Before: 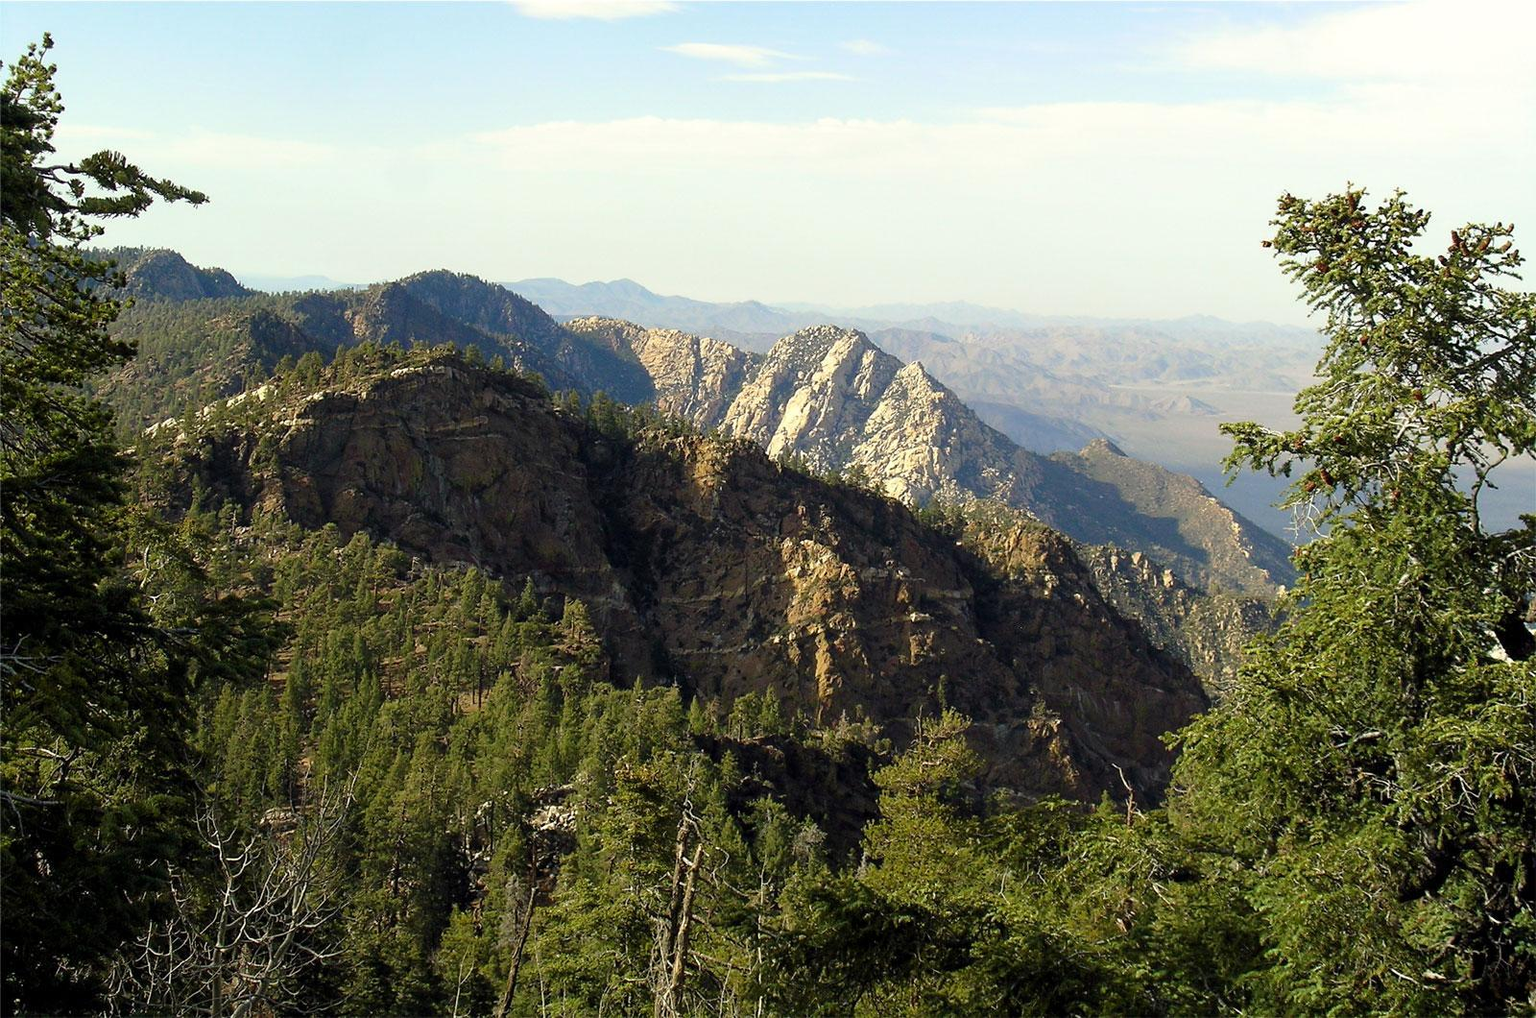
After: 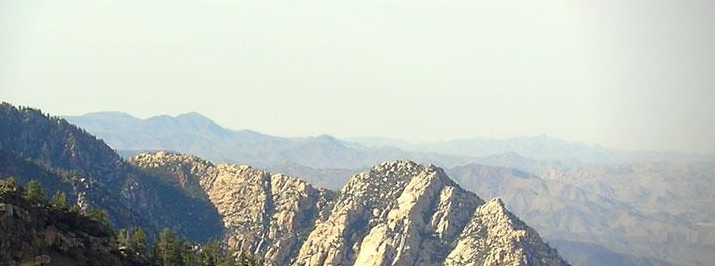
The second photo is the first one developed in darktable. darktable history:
crop: left 28.64%, top 16.832%, right 26.637%, bottom 58.055%
vignetting: center (-0.15, 0.013)
